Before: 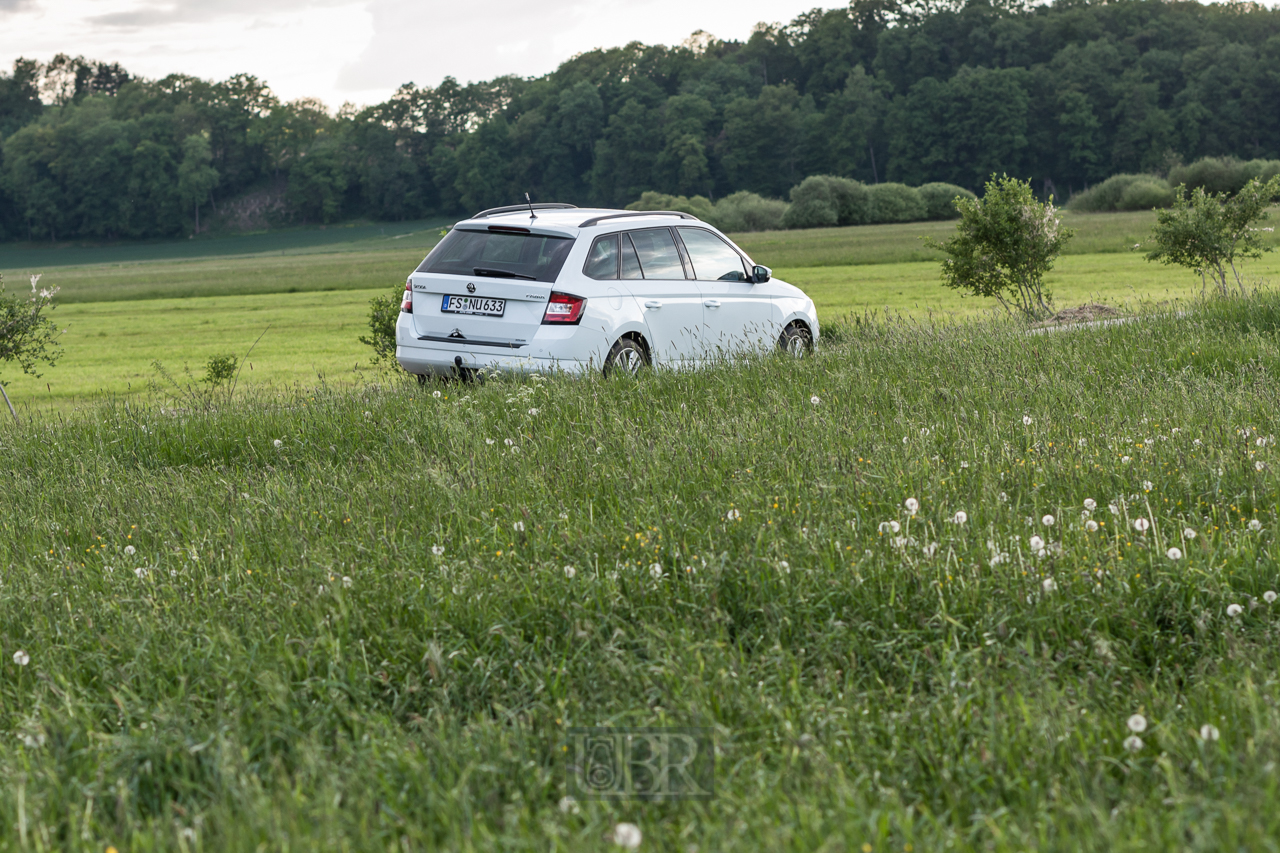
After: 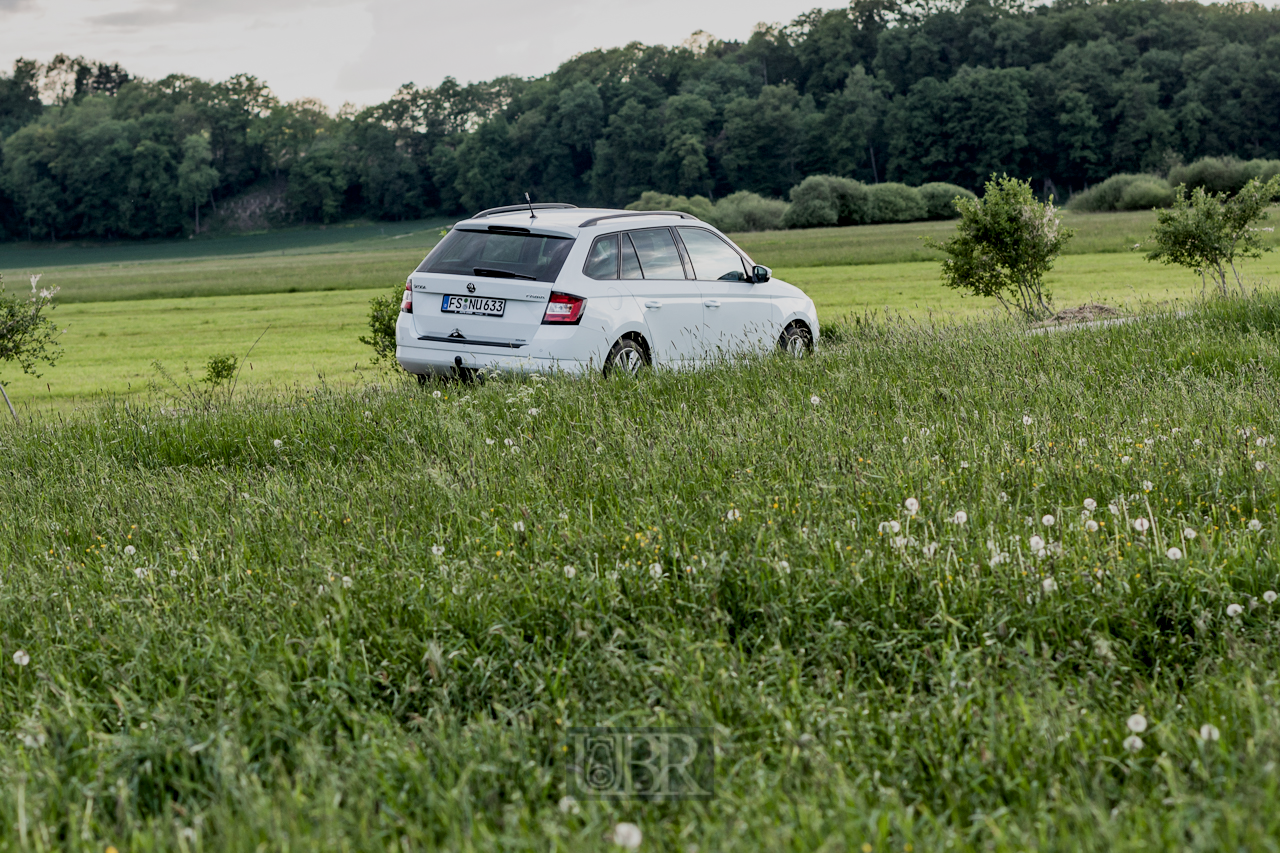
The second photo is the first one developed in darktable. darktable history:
local contrast: mode bilateral grid, contrast 20, coarseness 50, detail 132%, midtone range 0.2
filmic rgb: black relative exposure -7.65 EV, white relative exposure 4.56 EV, hardness 3.61
tone equalizer: edges refinement/feathering 500, mask exposure compensation -1.57 EV, preserve details guided filter
exposure: black level correction 0.011, compensate exposure bias true, compensate highlight preservation false
